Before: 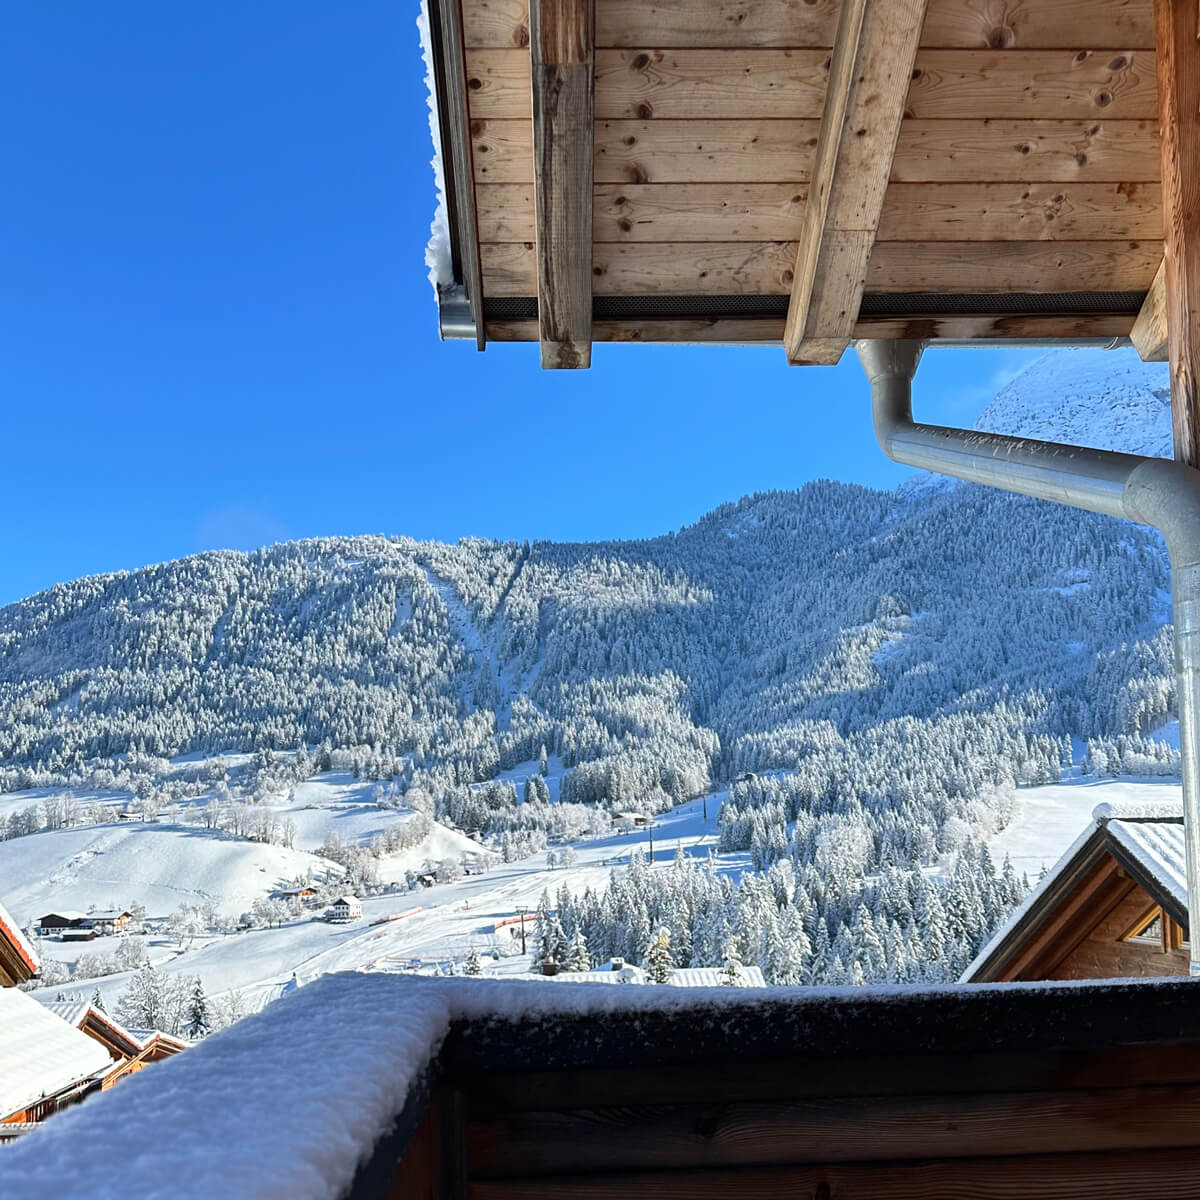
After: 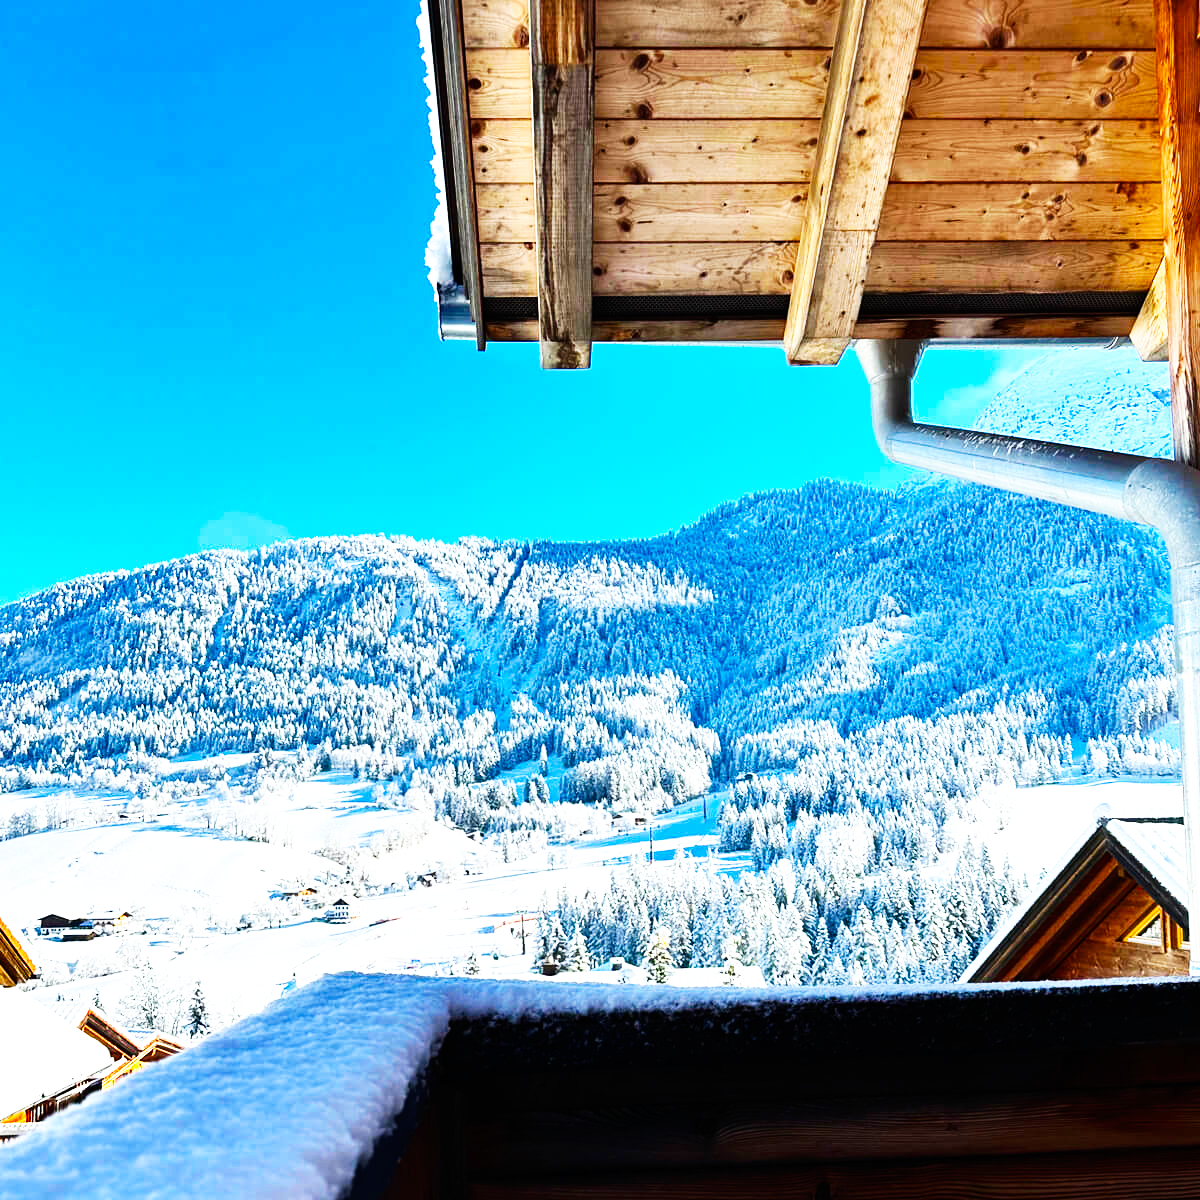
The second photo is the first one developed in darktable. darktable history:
base curve: curves: ch0 [(0, 0) (0.007, 0.004) (0.027, 0.03) (0.046, 0.07) (0.207, 0.54) (0.442, 0.872) (0.673, 0.972) (1, 1)], preserve colors none
color balance rgb: linear chroma grading › global chroma 9%, perceptual saturation grading › global saturation 36%, perceptual brilliance grading › global brilliance 15%, perceptual brilliance grading › shadows -35%, global vibrance 15%
